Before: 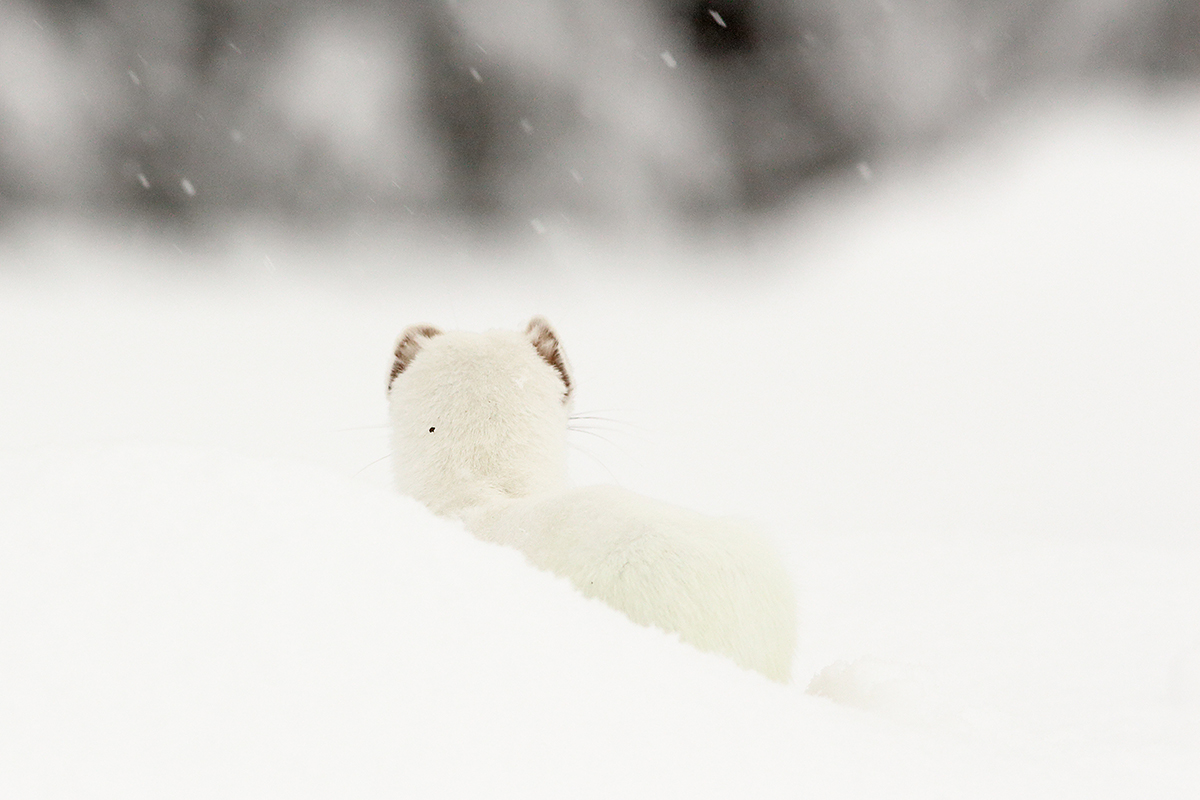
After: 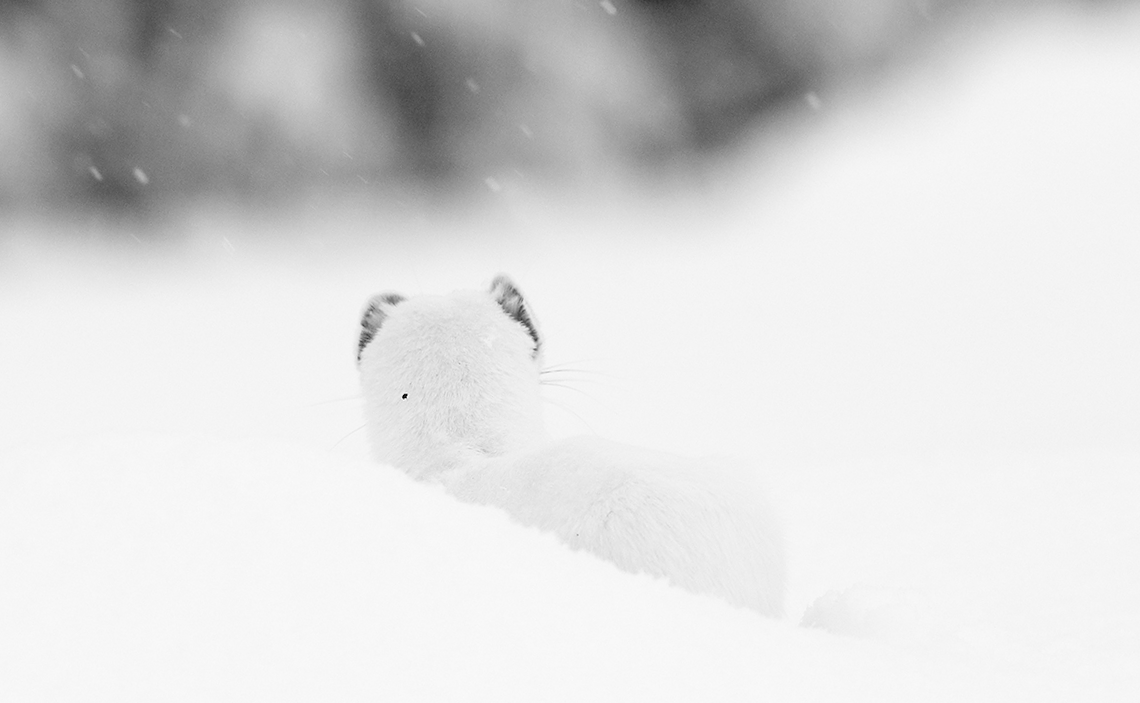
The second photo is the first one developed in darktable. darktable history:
rotate and perspective: rotation -5°, crop left 0.05, crop right 0.952, crop top 0.11, crop bottom 0.89
white balance: red 1.004, blue 1.024
monochrome: a 1.94, b -0.638
